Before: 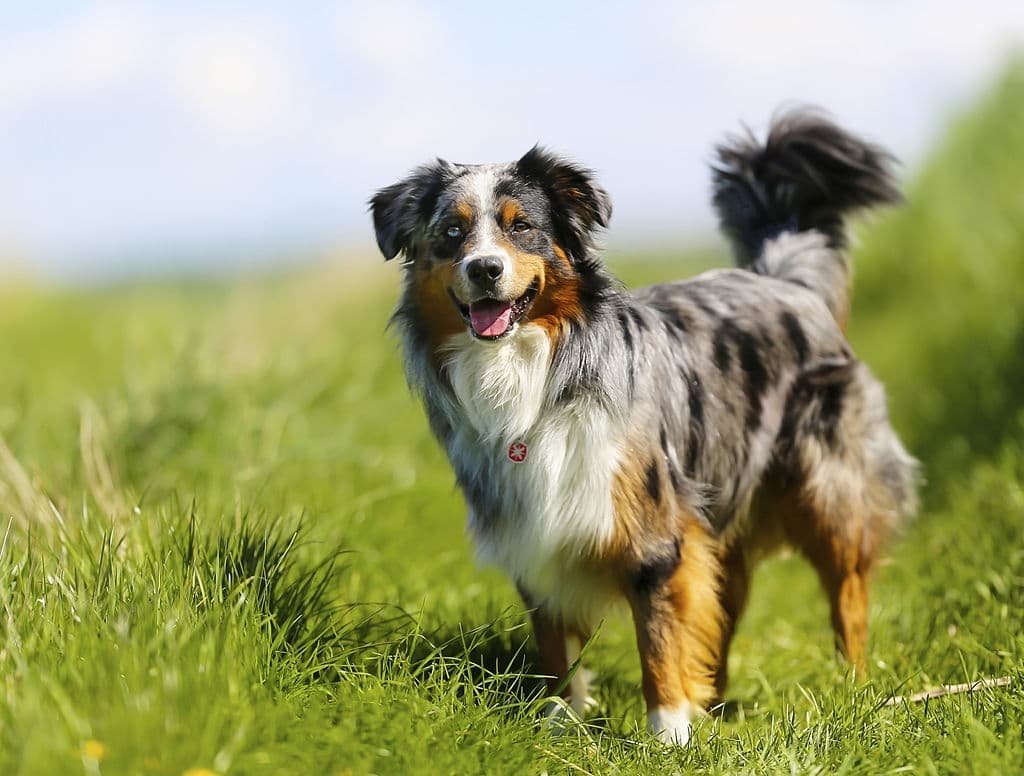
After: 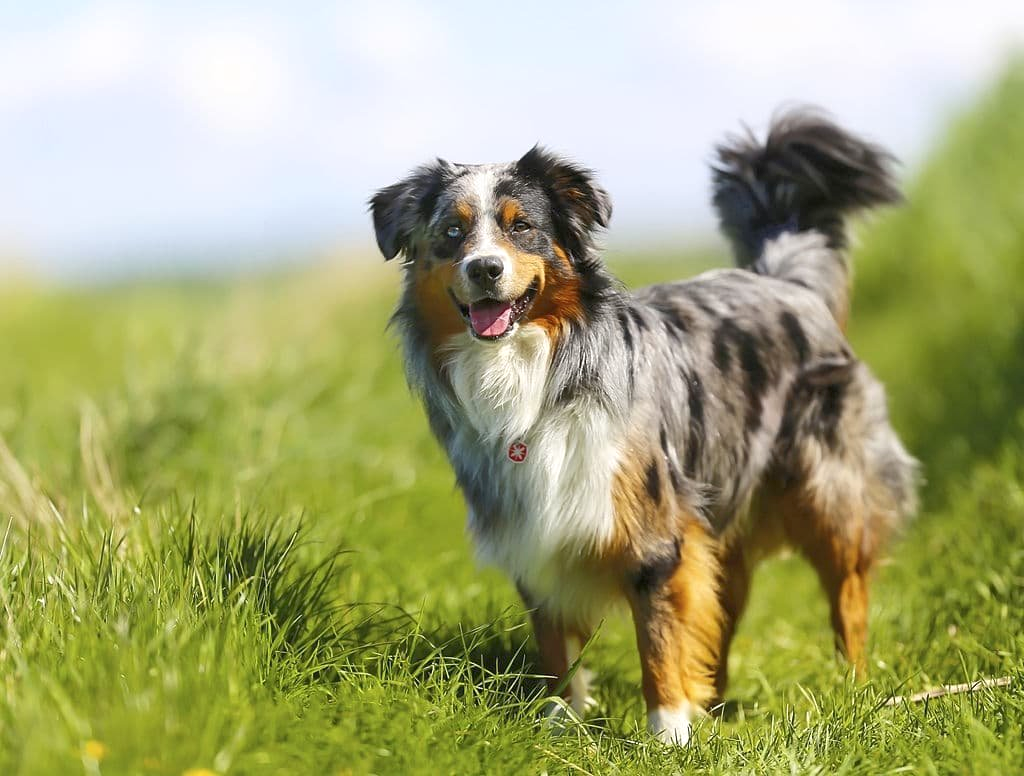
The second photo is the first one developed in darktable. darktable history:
exposure: black level correction 0, exposure 1.102 EV, compensate exposure bias true, compensate highlight preservation false
tone equalizer: -8 EV -0.036 EV, -7 EV 0.022 EV, -6 EV -0.007 EV, -5 EV 0.008 EV, -4 EV -0.039 EV, -3 EV -0.241 EV, -2 EV -0.691 EV, -1 EV -0.986 EV, +0 EV -0.993 EV
